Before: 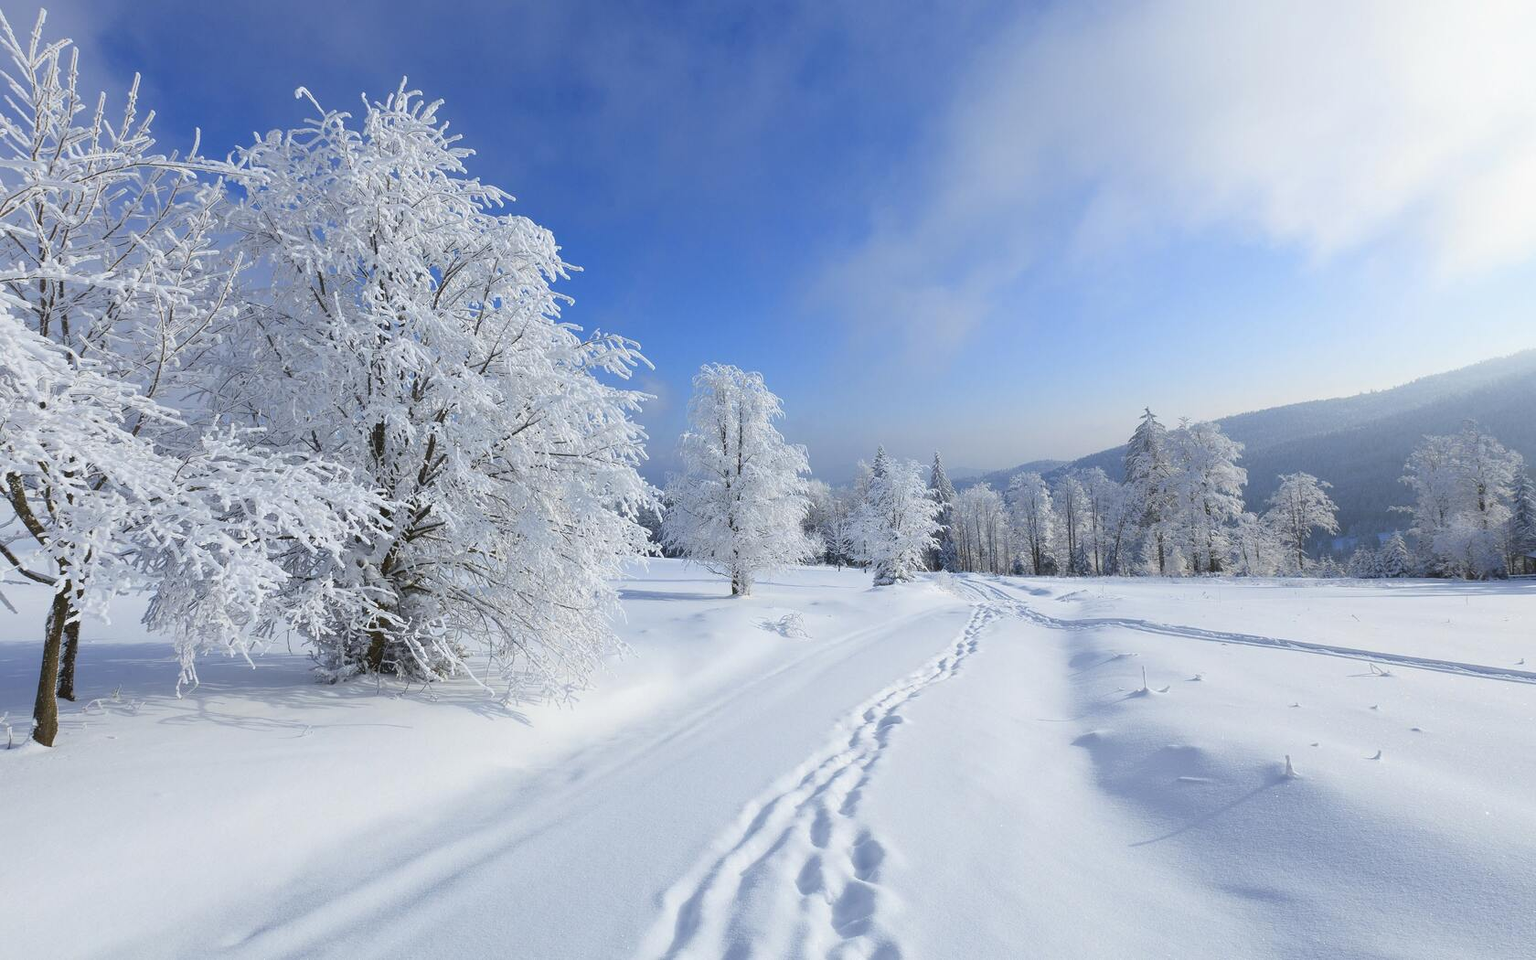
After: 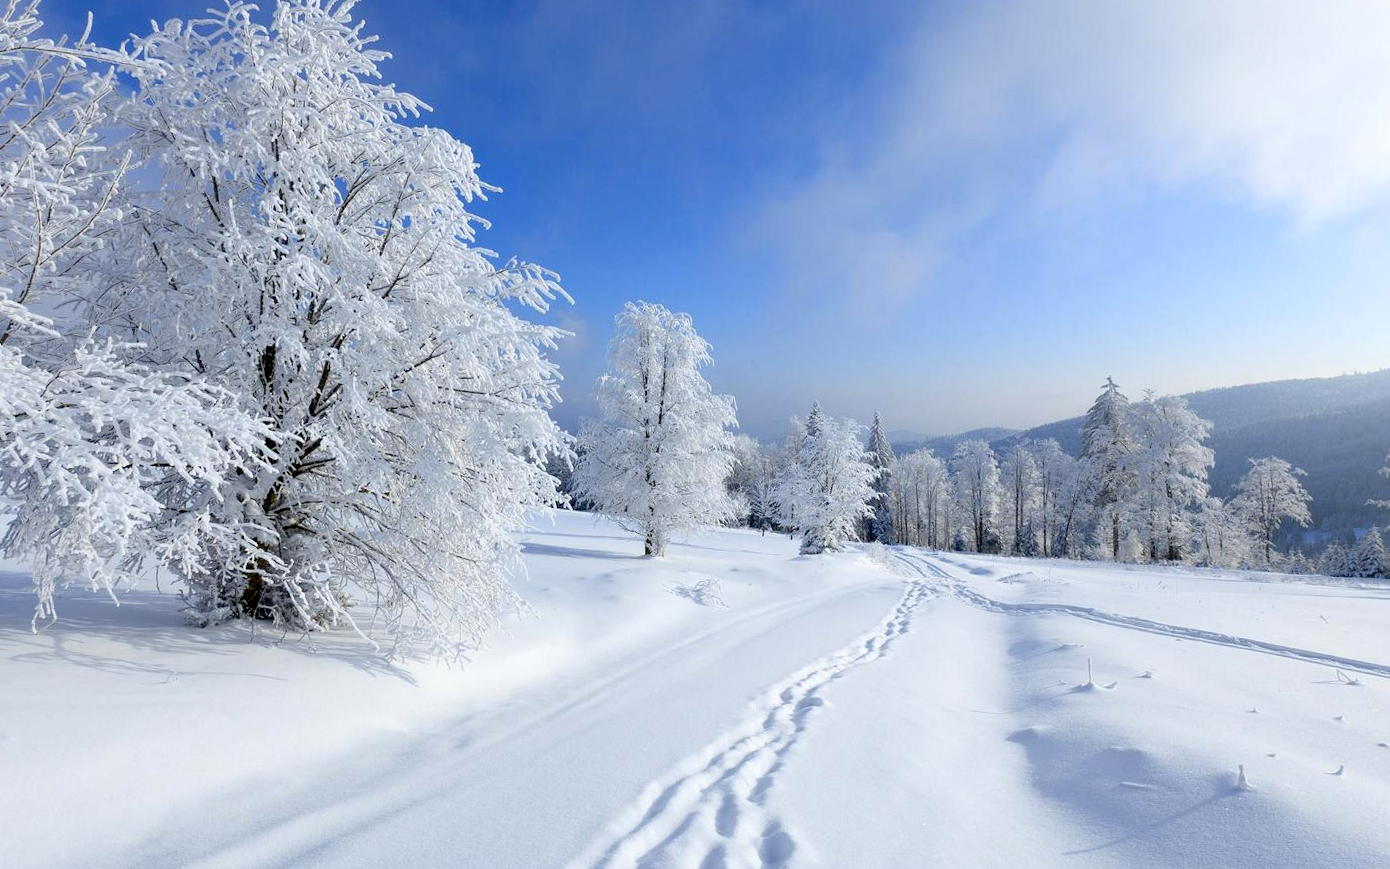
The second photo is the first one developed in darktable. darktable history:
crop and rotate: angle -3.27°, left 5.211%, top 5.211%, right 4.607%, bottom 4.607%
exposure: black level correction 0.025, exposure 0.182 EV, compensate highlight preservation false
